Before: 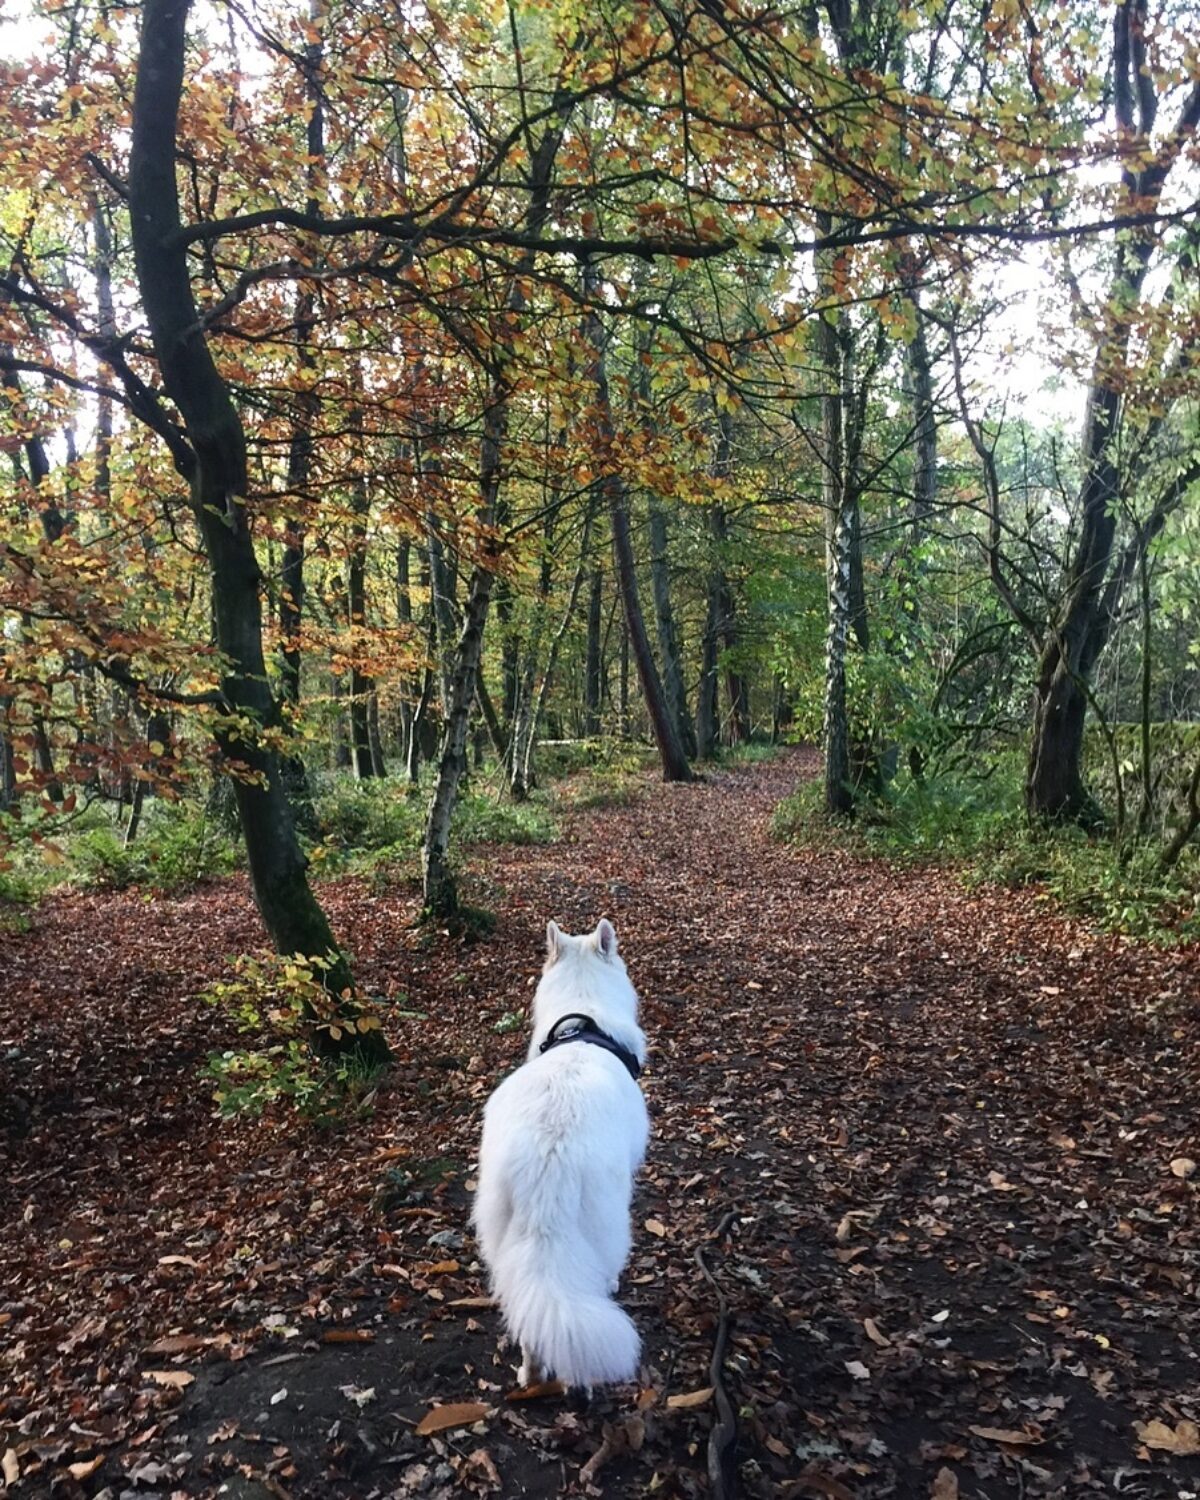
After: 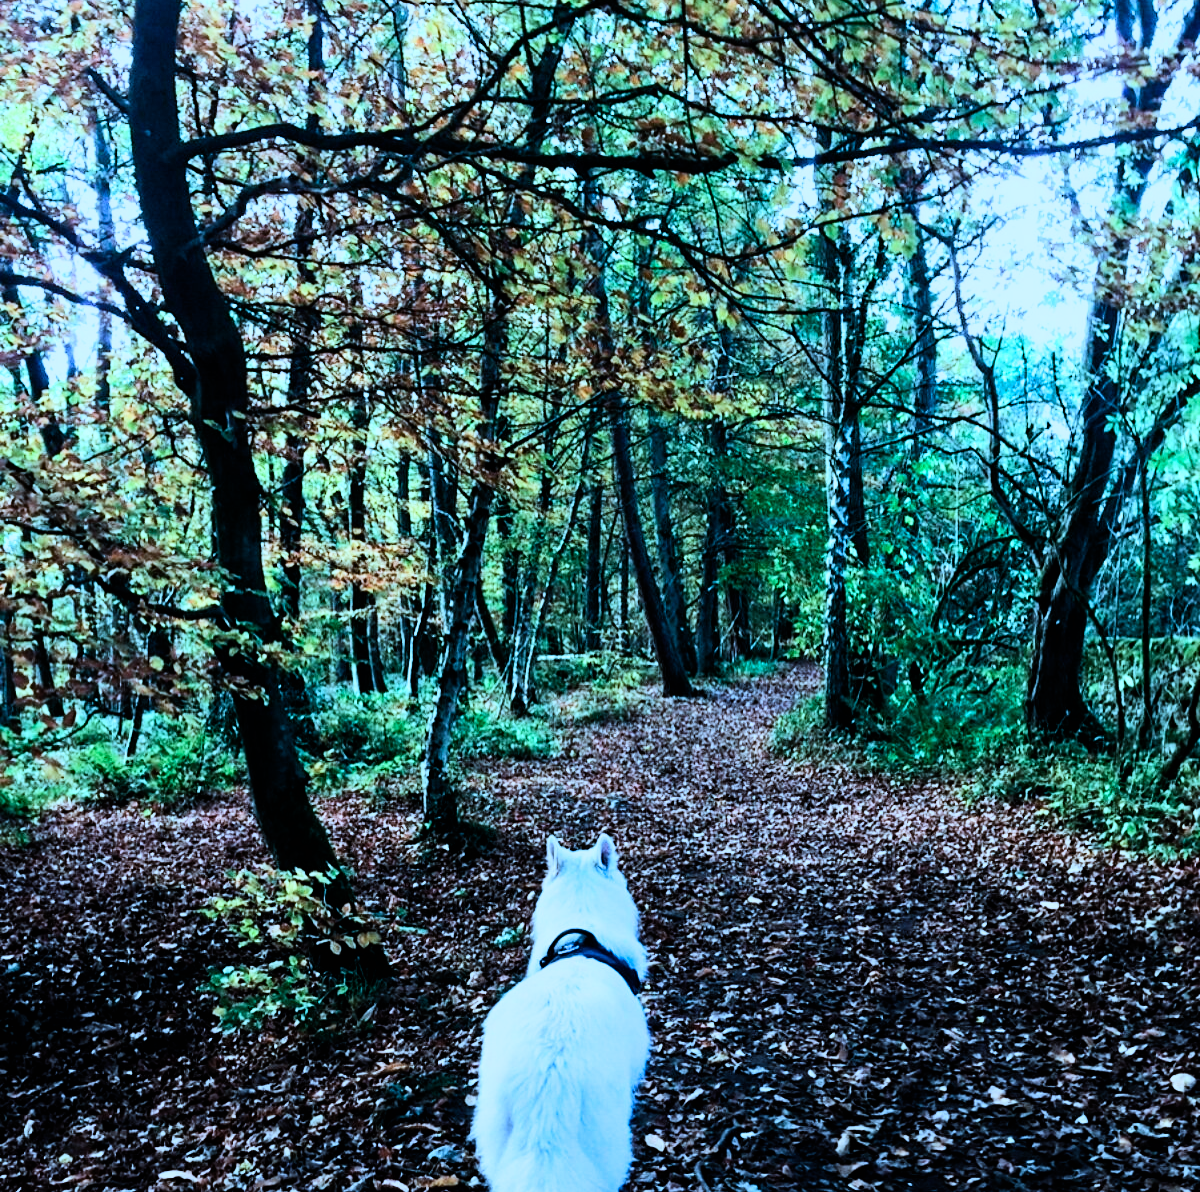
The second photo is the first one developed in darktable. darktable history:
filmic rgb: black relative exposure -7.77 EV, white relative exposure 4.41 EV, threshold 6 EV, hardness 3.75, latitude 49.75%, contrast 1.101, enable highlight reconstruction true
crop and rotate: top 5.667%, bottom 14.862%
color calibration: illuminant custom, x 0.433, y 0.394, temperature 3062.11 K
contrast brightness saturation: contrast 0.229, brightness 0.113, saturation 0.292
tone equalizer: -8 EV -0.736 EV, -7 EV -0.667 EV, -6 EV -0.611 EV, -5 EV -0.386 EV, -3 EV 0.402 EV, -2 EV 0.6 EV, -1 EV 0.693 EV, +0 EV 0.773 EV, edges refinement/feathering 500, mask exposure compensation -1.57 EV, preserve details no
haze removal: compatibility mode true, adaptive false
